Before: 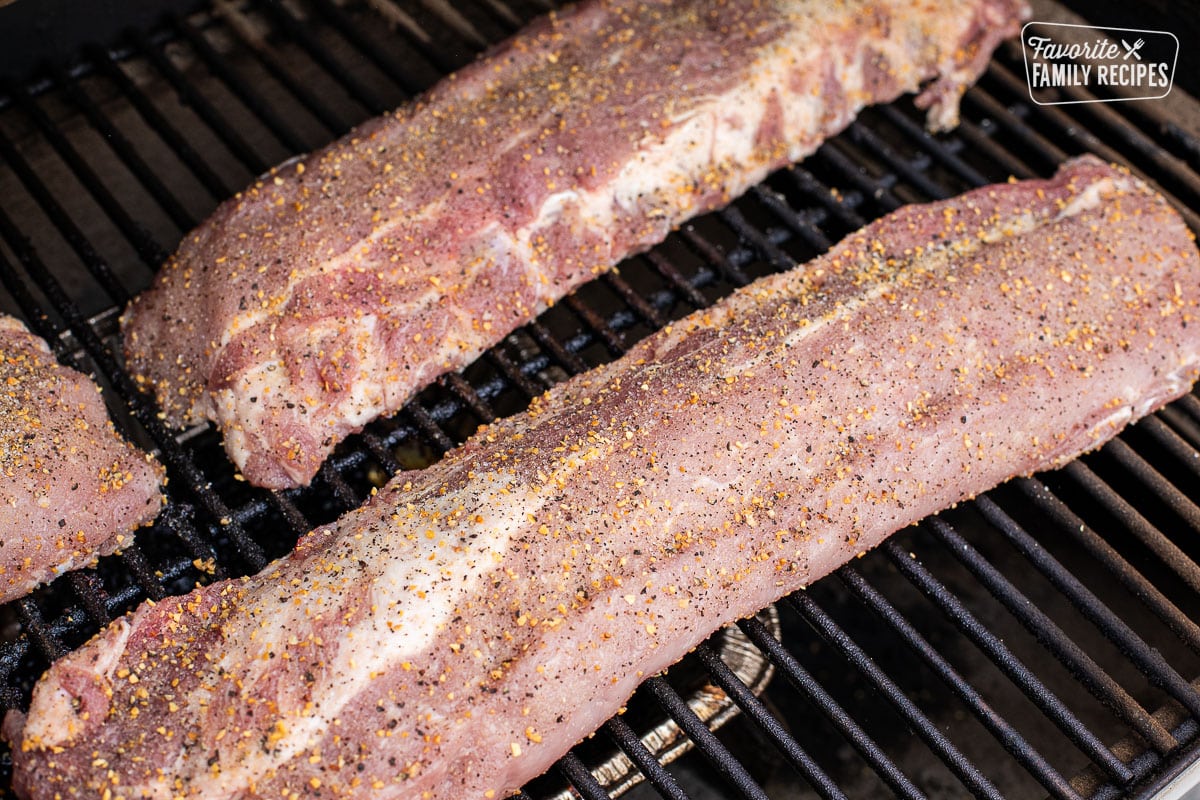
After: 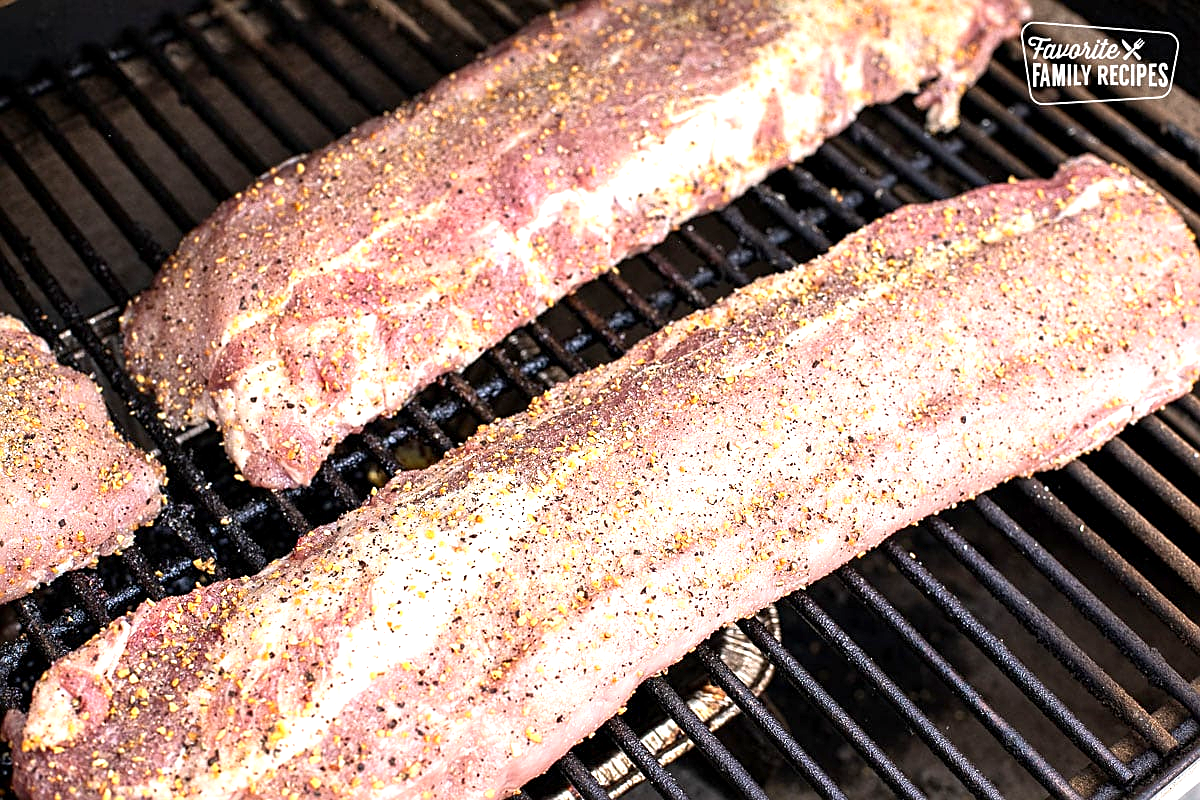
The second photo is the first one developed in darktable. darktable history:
exposure: black level correction 0.001, exposure 0.955 EV, compensate exposure bias true, compensate highlight preservation false
sharpen: on, module defaults
